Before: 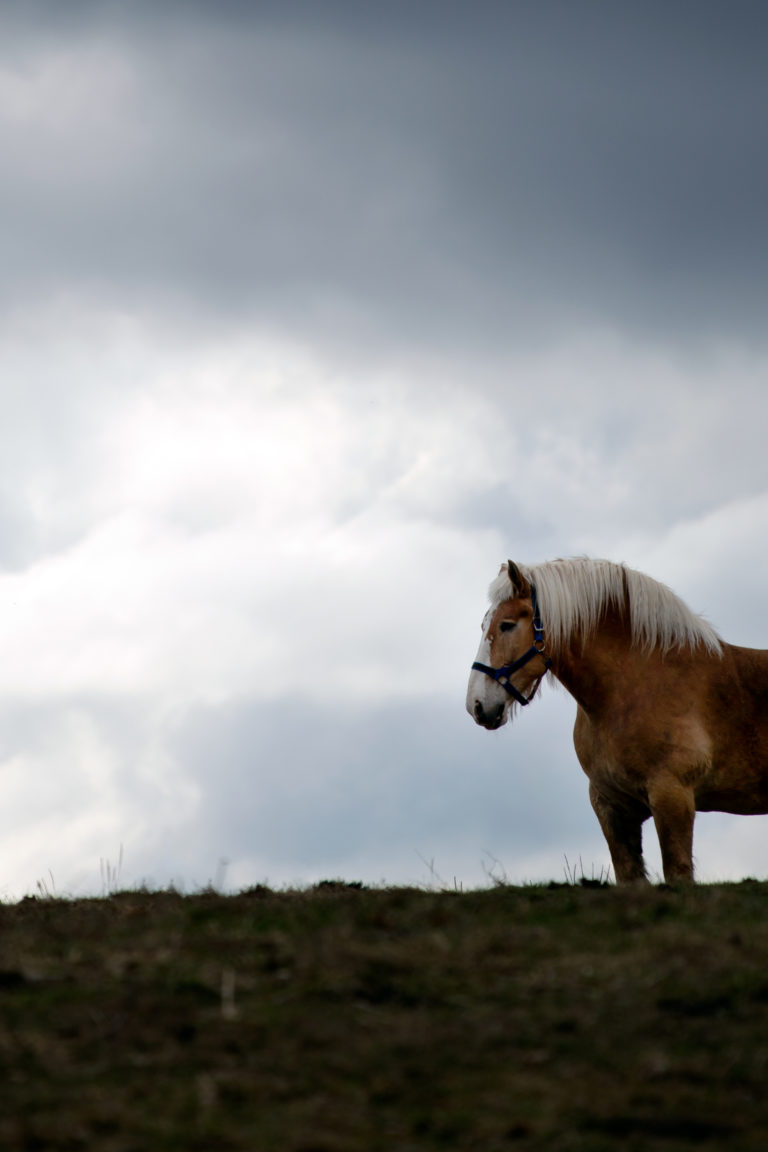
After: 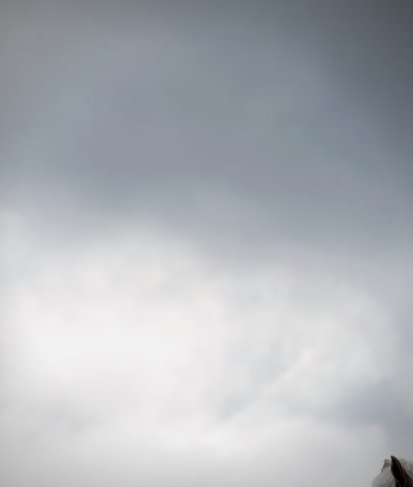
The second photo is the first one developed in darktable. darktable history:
vignetting: on, module defaults
exposure: exposure -0.177 EV, compensate highlight preservation false
crop: left 15.306%, top 9.065%, right 30.789%, bottom 48.638%
